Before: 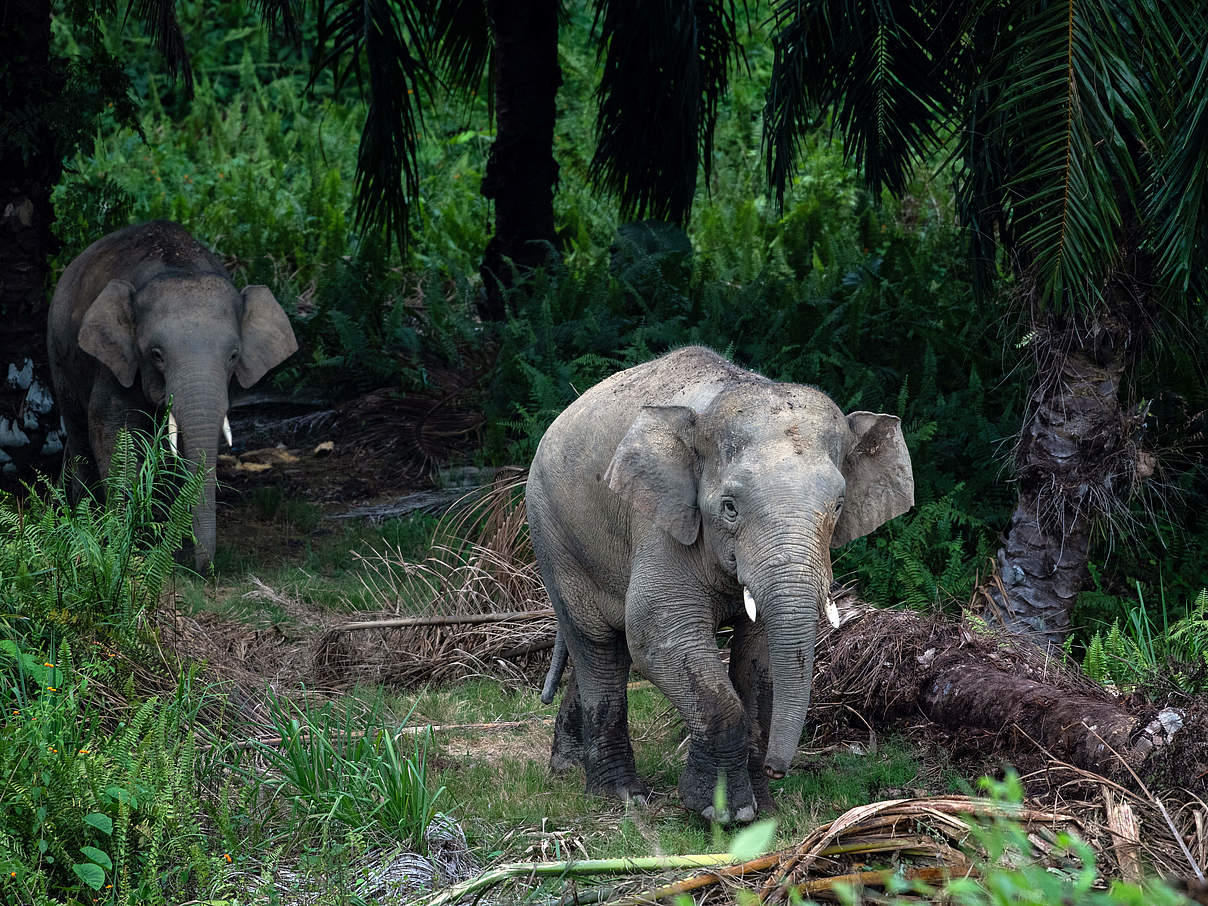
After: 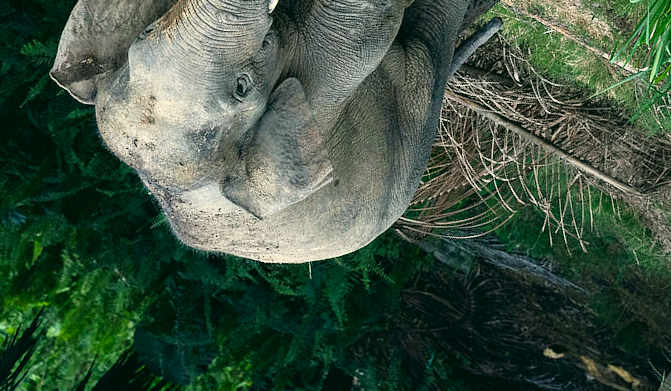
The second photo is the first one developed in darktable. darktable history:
color correction: highlights a* -0.44, highlights b* 9.23, shadows a* -9.04, shadows b* 0.762
crop and rotate: angle 148.11°, left 9.089%, top 15.642%, right 4.512%, bottom 17.155%
tone equalizer: on, module defaults
exposure: compensate exposure bias true, compensate highlight preservation false
tone curve: curves: ch0 [(0.016, 0.023) (0.248, 0.252) (0.732, 0.797) (1, 1)], preserve colors none
